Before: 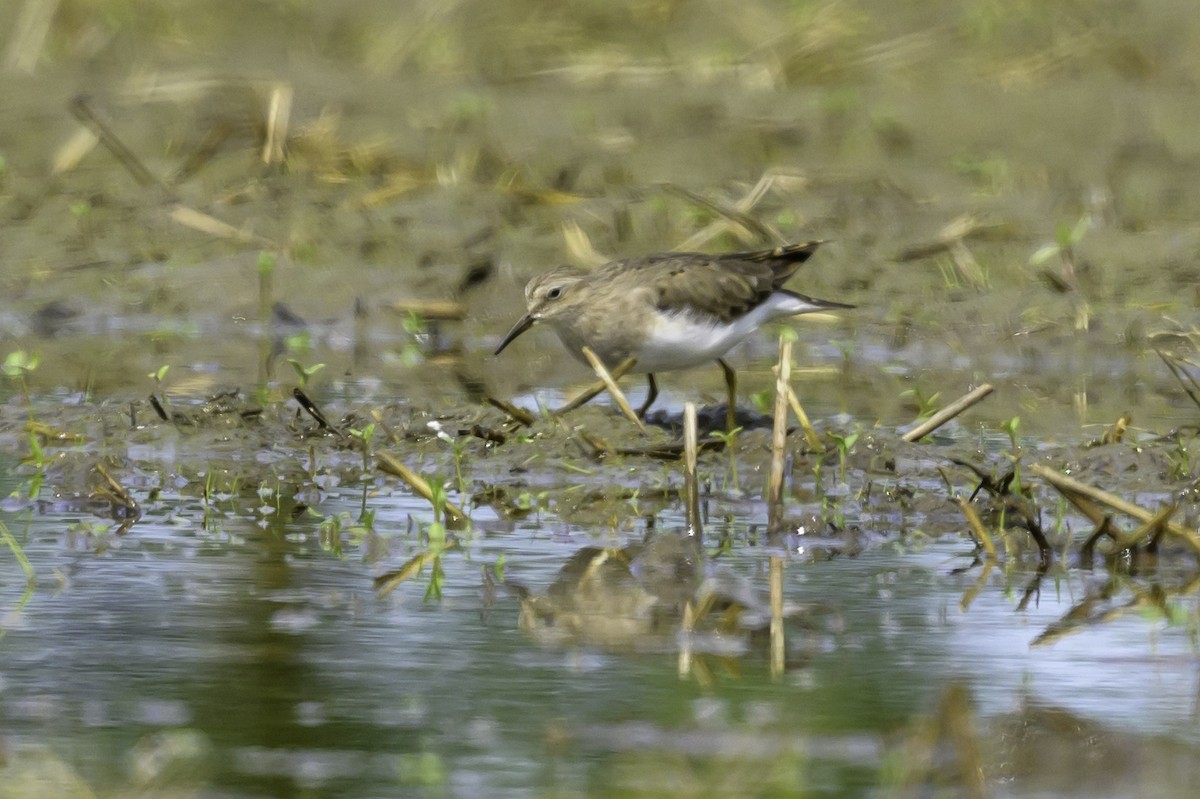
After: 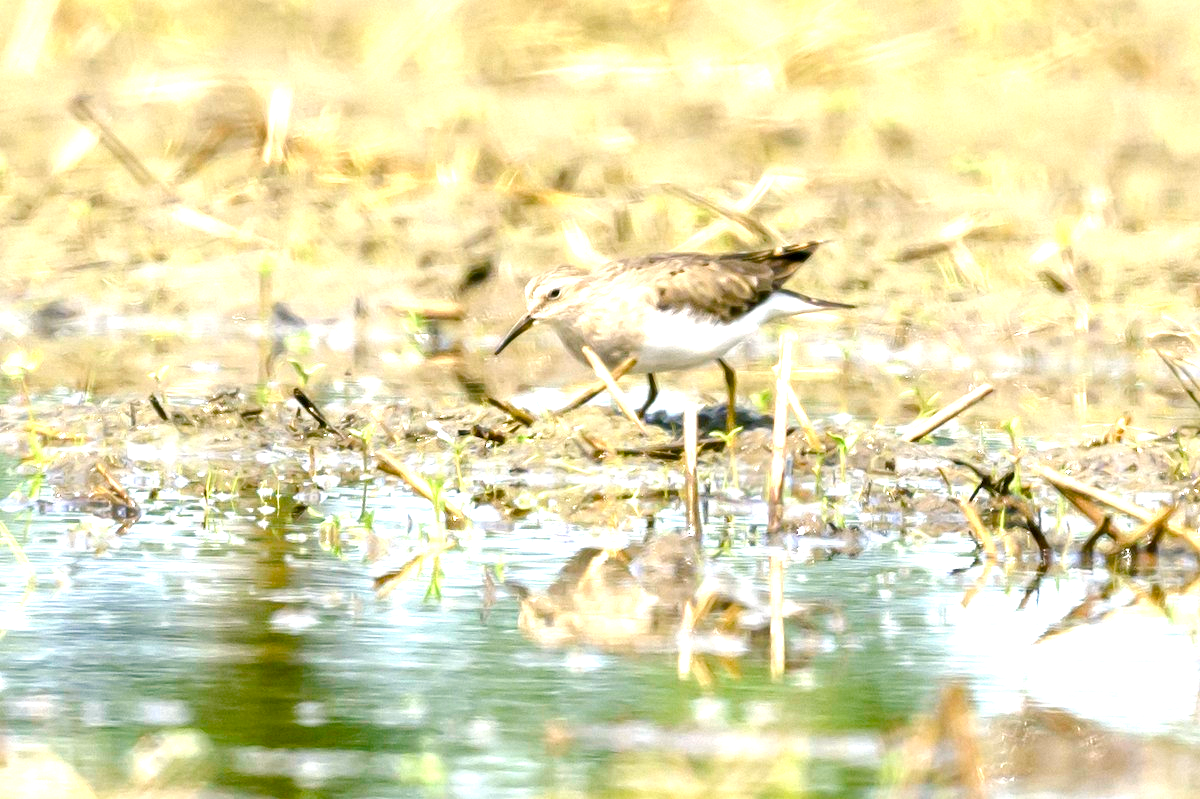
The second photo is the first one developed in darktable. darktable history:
color balance rgb: shadows lift › chroma 2.79%, shadows lift › hue 190.66°, power › hue 171.85°, highlights gain › chroma 2.16%, highlights gain › hue 75.26°, global offset › luminance -0.51%, perceptual saturation grading › highlights -33.8%, perceptual saturation grading › mid-tones 14.98%, perceptual saturation grading › shadows 48.43%, perceptual brilliance grading › highlights 15.68%, perceptual brilliance grading › mid-tones 6.62%, perceptual brilliance grading › shadows -14.98%, global vibrance 11.32%, contrast 5.05%
exposure: black level correction 0, exposure 0.953 EV, compensate exposure bias true, compensate highlight preservation false
